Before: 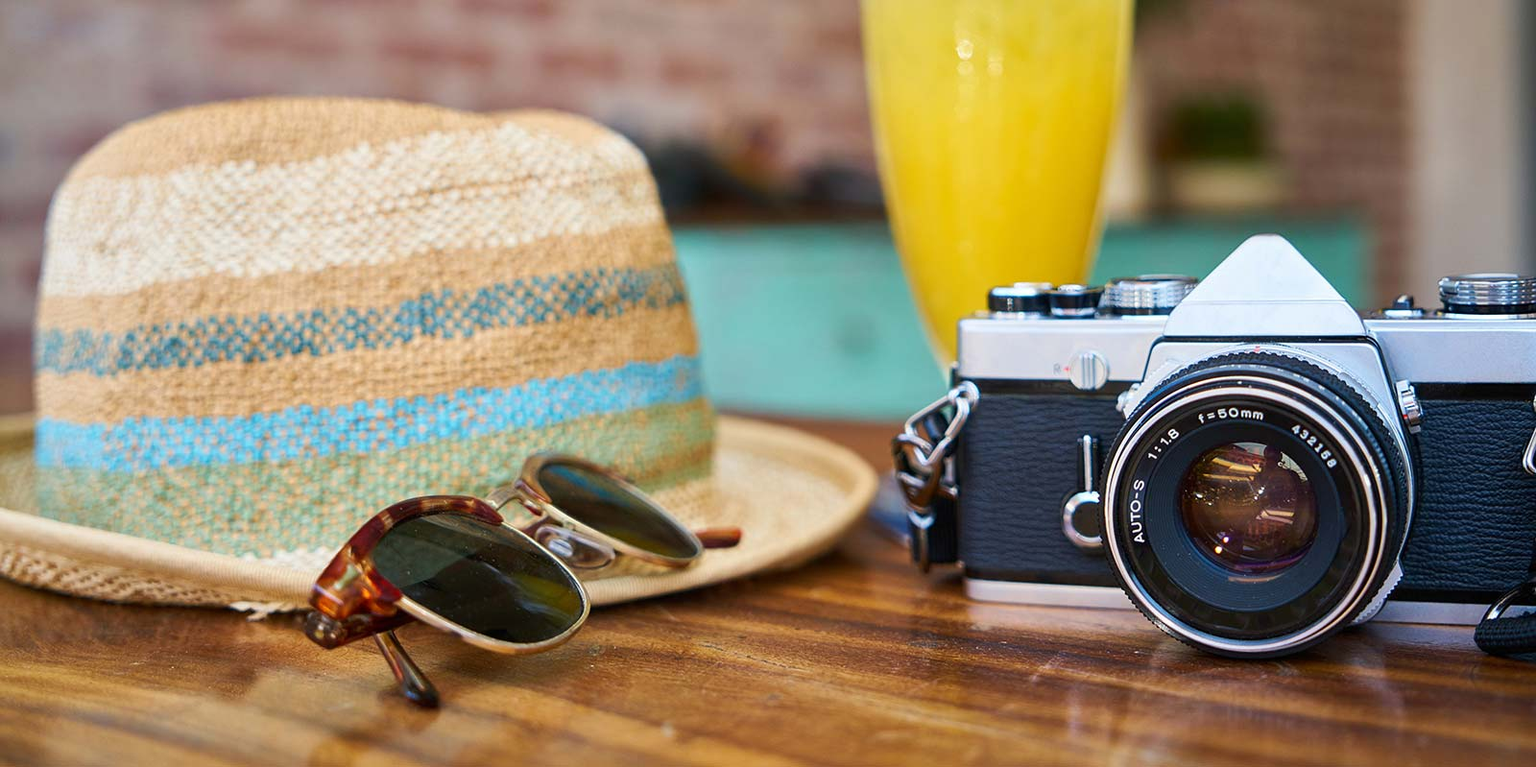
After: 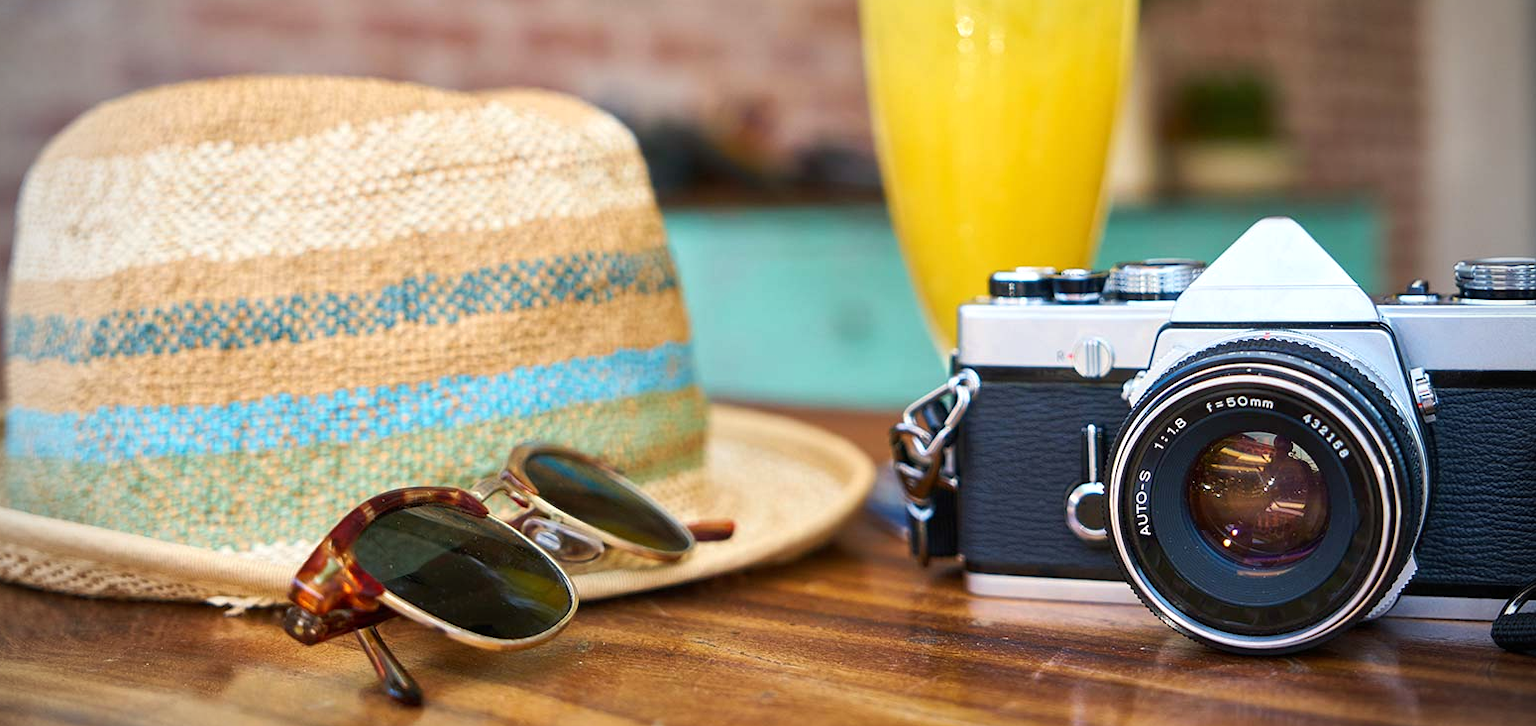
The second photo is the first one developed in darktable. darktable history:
exposure: exposure 0.191 EV, compensate highlight preservation false
vignetting: width/height ratio 1.094
crop: left 1.964%, top 3.251%, right 1.122%, bottom 4.933%
white balance: red 1.009, blue 0.985
